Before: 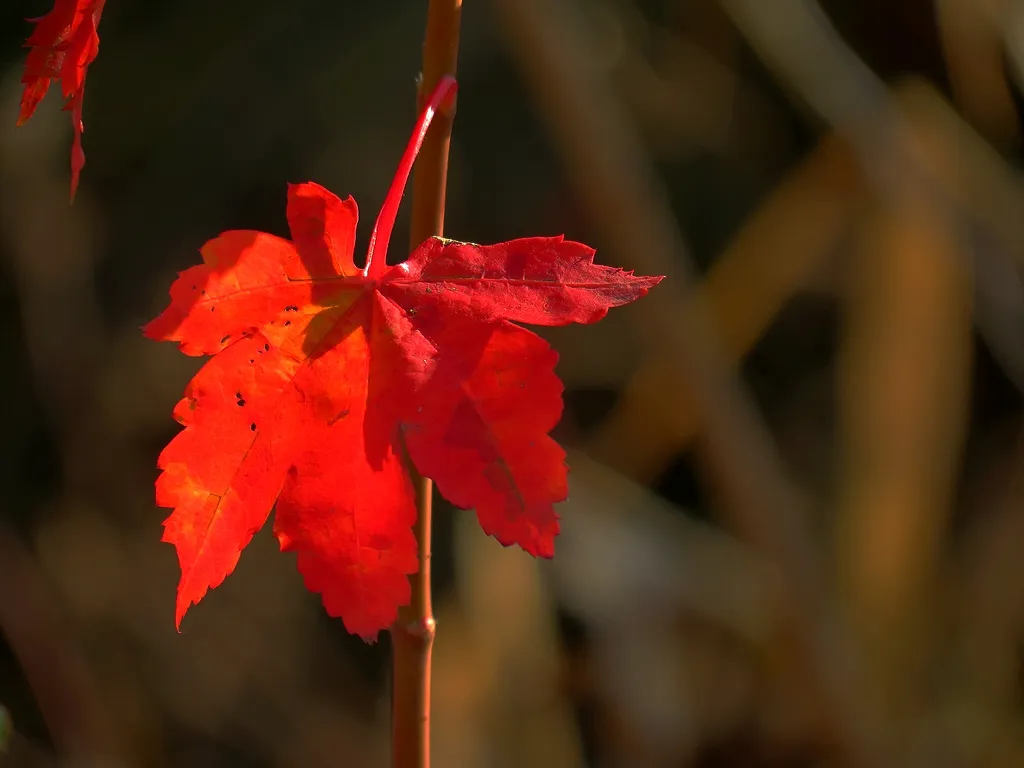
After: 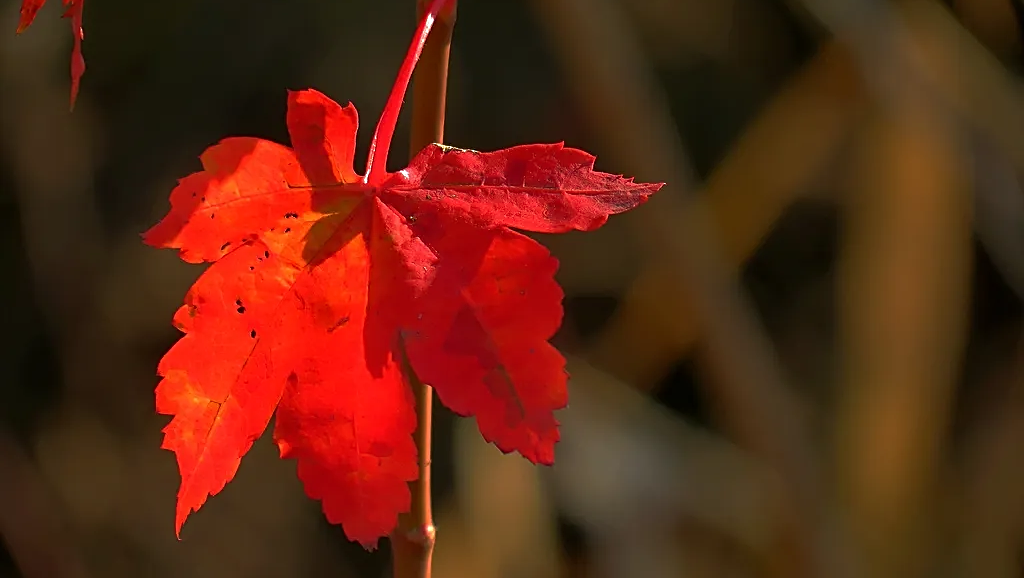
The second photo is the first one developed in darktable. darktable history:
tone equalizer: on, module defaults
crop and rotate: top 12.229%, bottom 12.491%
sharpen: on, module defaults
